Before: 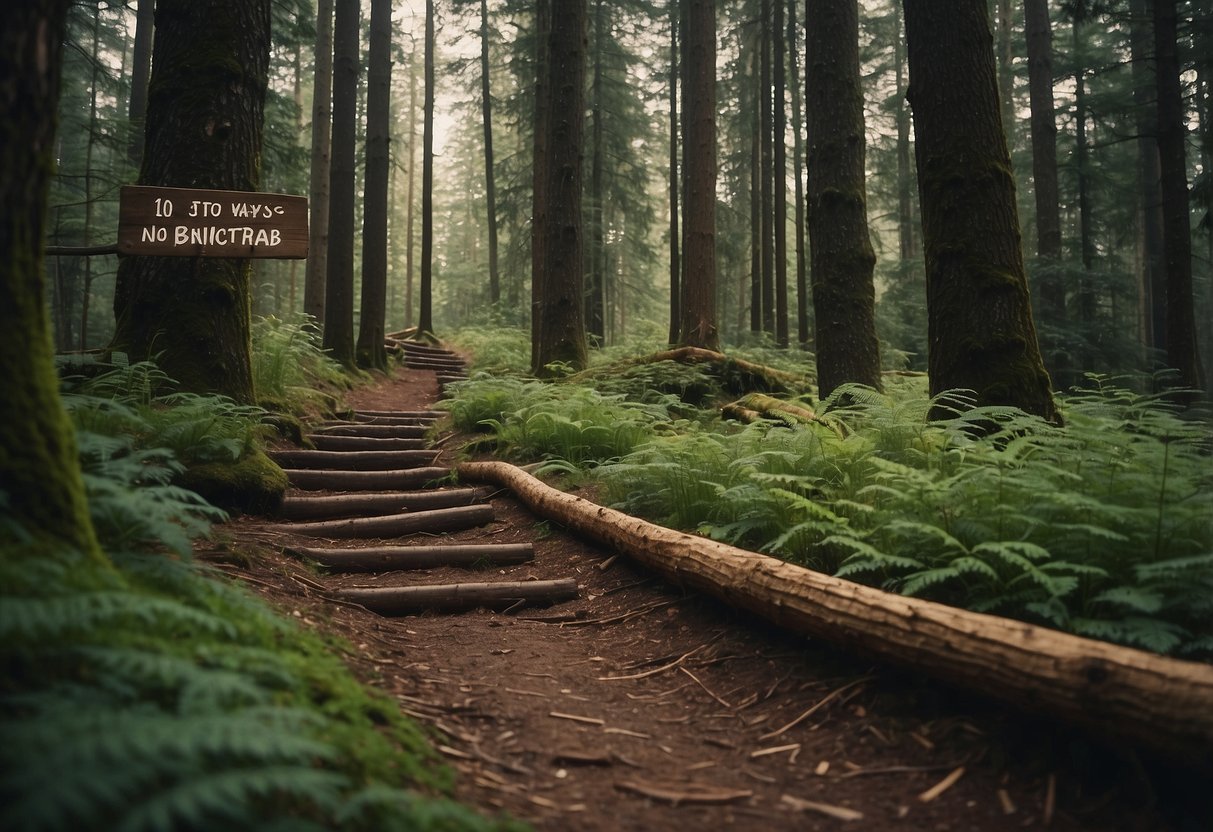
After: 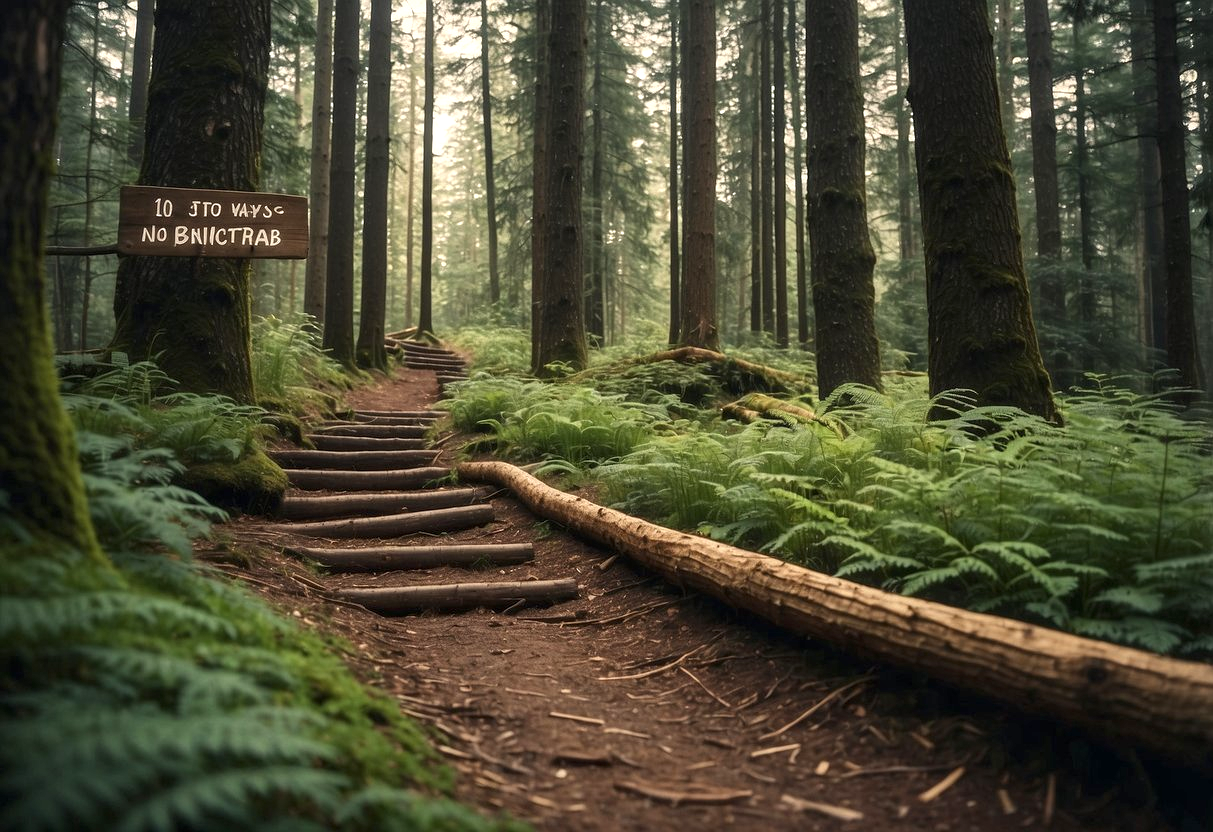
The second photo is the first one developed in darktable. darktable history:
color correction: highlights b* 2.99
exposure: black level correction 0.001, exposure 0.5 EV, compensate highlight preservation false
local contrast: on, module defaults
sharpen: radius 2.876, amount 0.858, threshold 47.454
